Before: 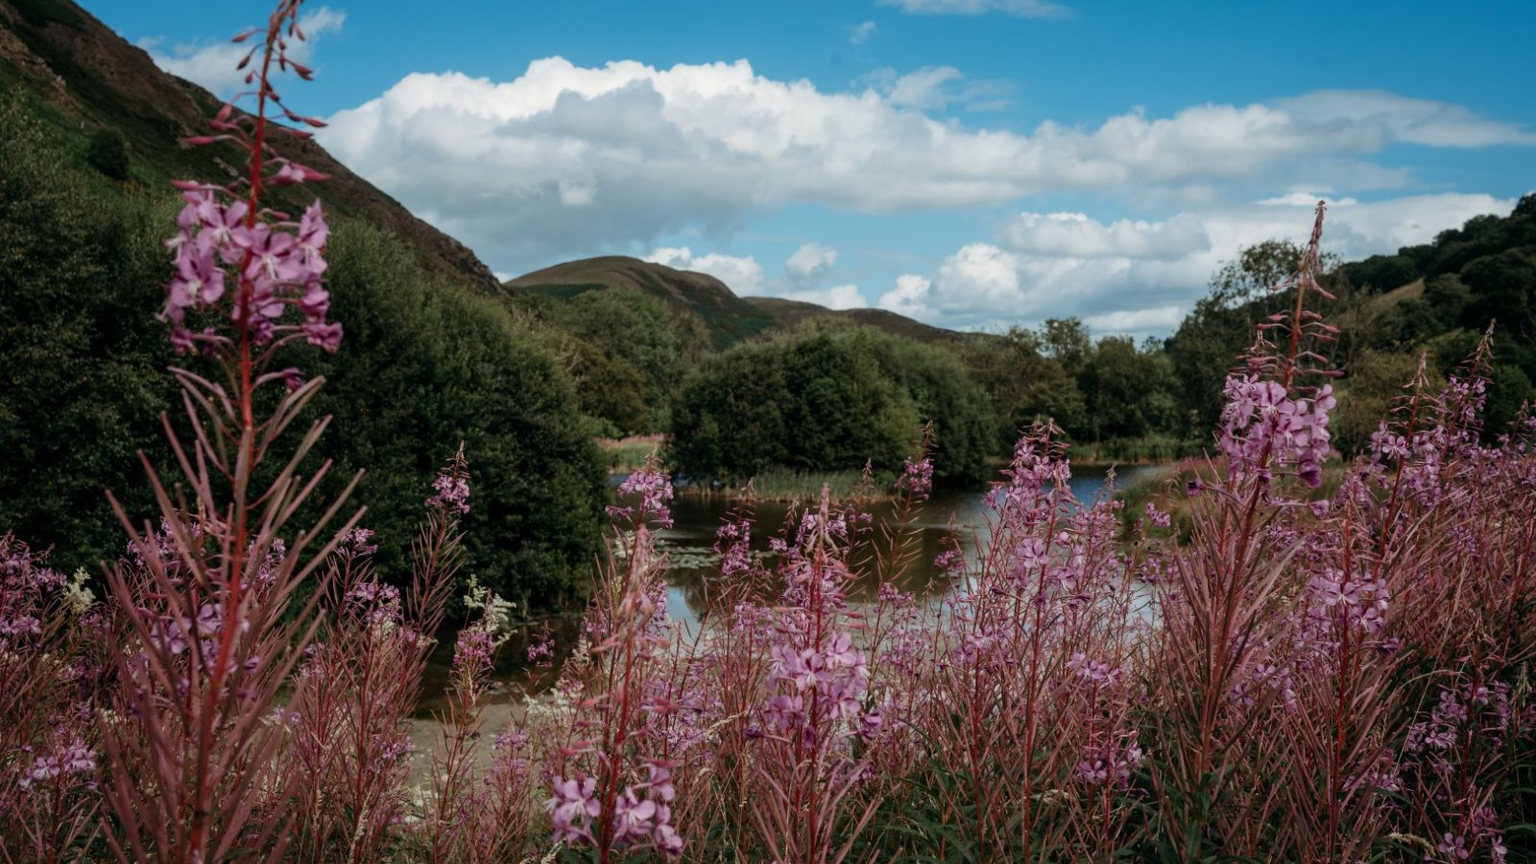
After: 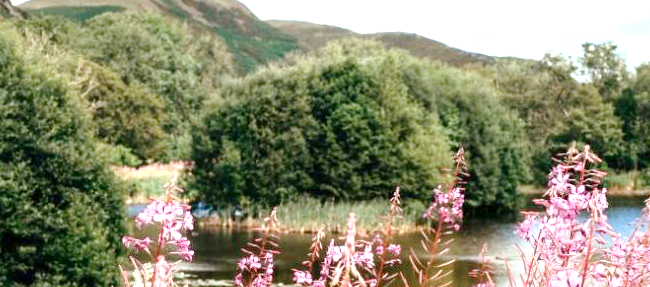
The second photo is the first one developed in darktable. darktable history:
crop: left 31.806%, top 32.234%, right 27.516%, bottom 35.812%
exposure: exposure 2.184 EV, compensate highlight preservation false
tone curve: curves: ch0 [(0, 0) (0.051, 0.047) (0.102, 0.099) (0.228, 0.275) (0.432, 0.535) (0.695, 0.778) (0.908, 0.946) (1, 1)]; ch1 [(0, 0) (0.339, 0.298) (0.402, 0.363) (0.453, 0.413) (0.485, 0.469) (0.494, 0.493) (0.504, 0.501) (0.525, 0.534) (0.563, 0.595) (0.597, 0.638) (1, 1)]; ch2 [(0, 0) (0.48, 0.48) (0.504, 0.5) (0.539, 0.554) (0.59, 0.63) (0.642, 0.684) (0.824, 0.815) (1, 1)], preserve colors none
